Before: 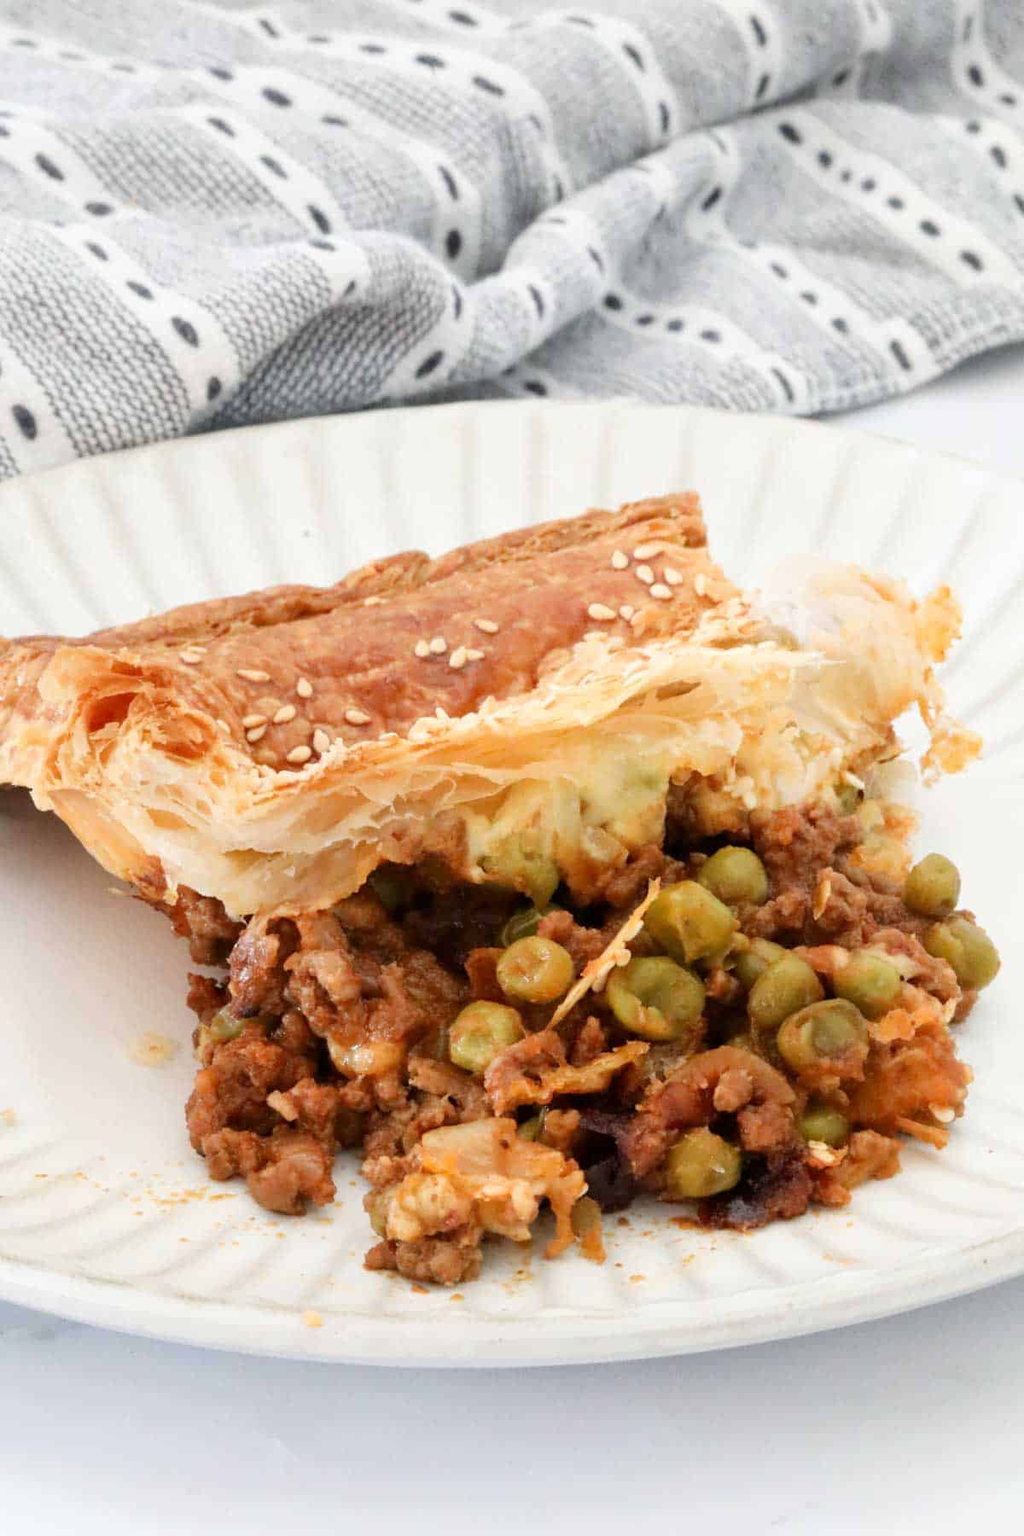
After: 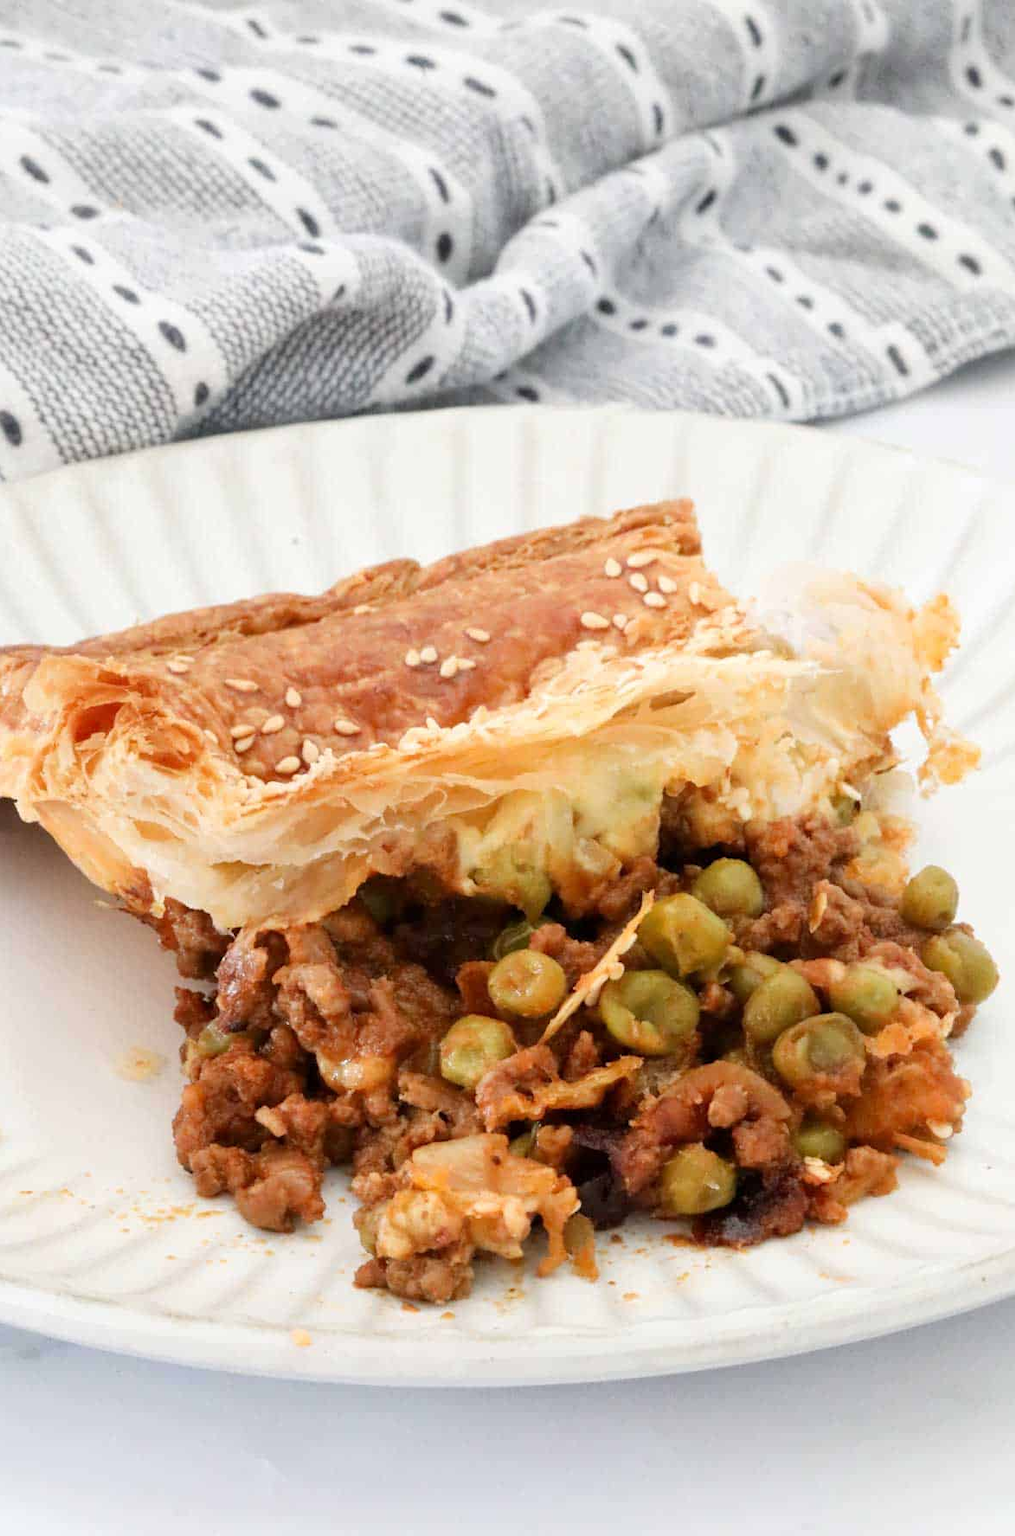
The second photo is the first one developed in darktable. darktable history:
crop and rotate: left 1.572%, right 0.567%, bottom 1.345%
